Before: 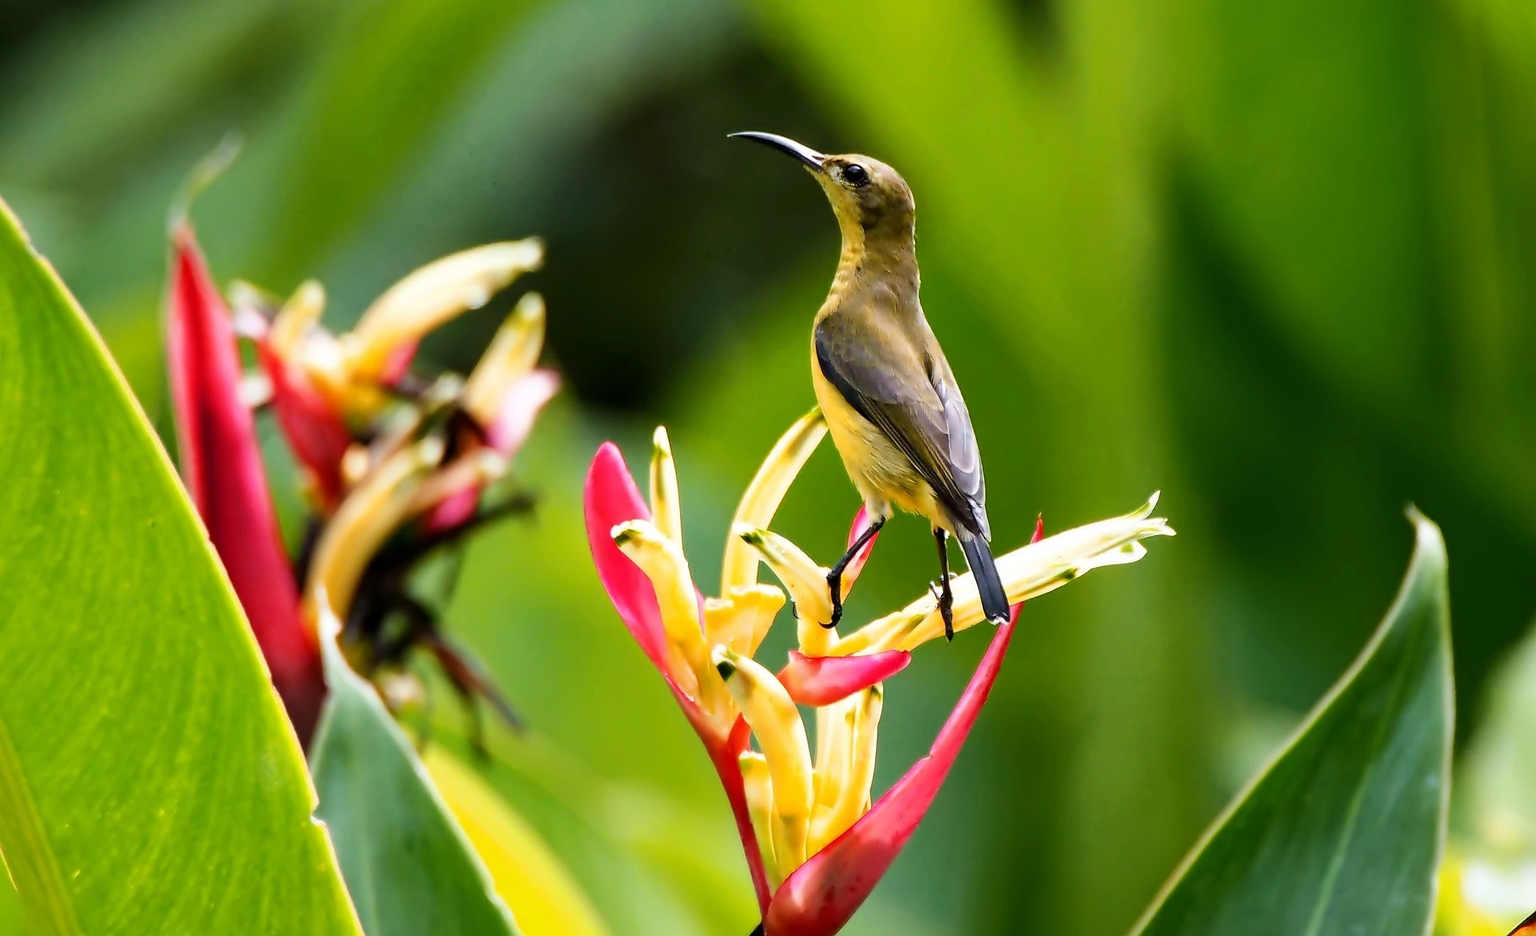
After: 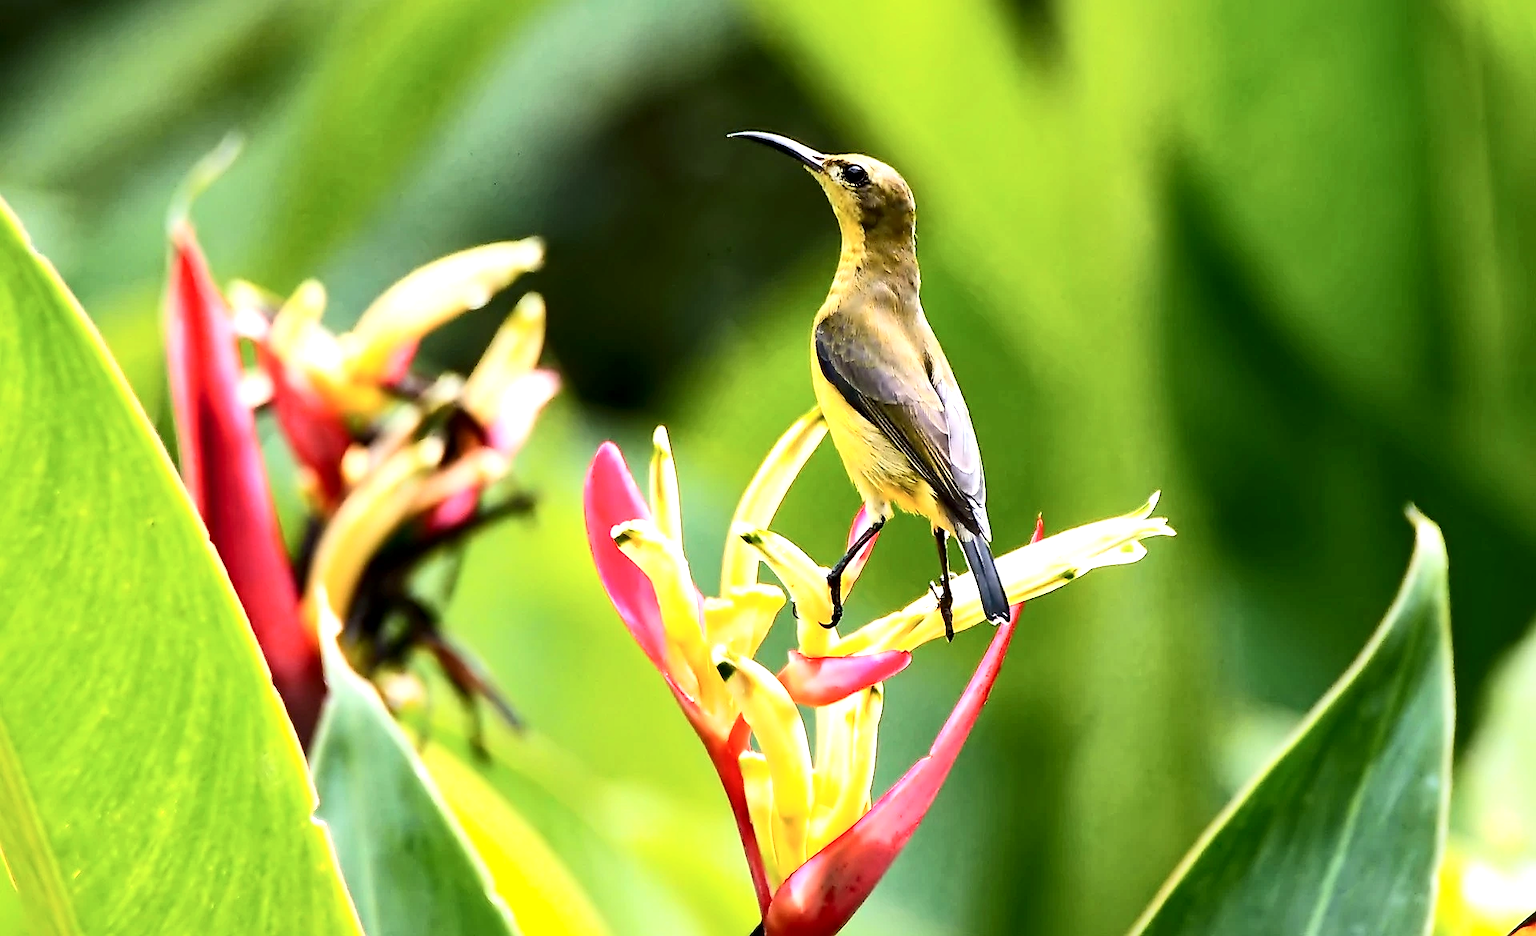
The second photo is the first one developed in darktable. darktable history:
exposure: exposure 0.569 EV, compensate highlight preservation false
local contrast: mode bilateral grid, contrast 19, coarseness 50, detail 132%, midtone range 0.2
contrast brightness saturation: contrast 0.243, brightness 0.086
sharpen: on, module defaults
